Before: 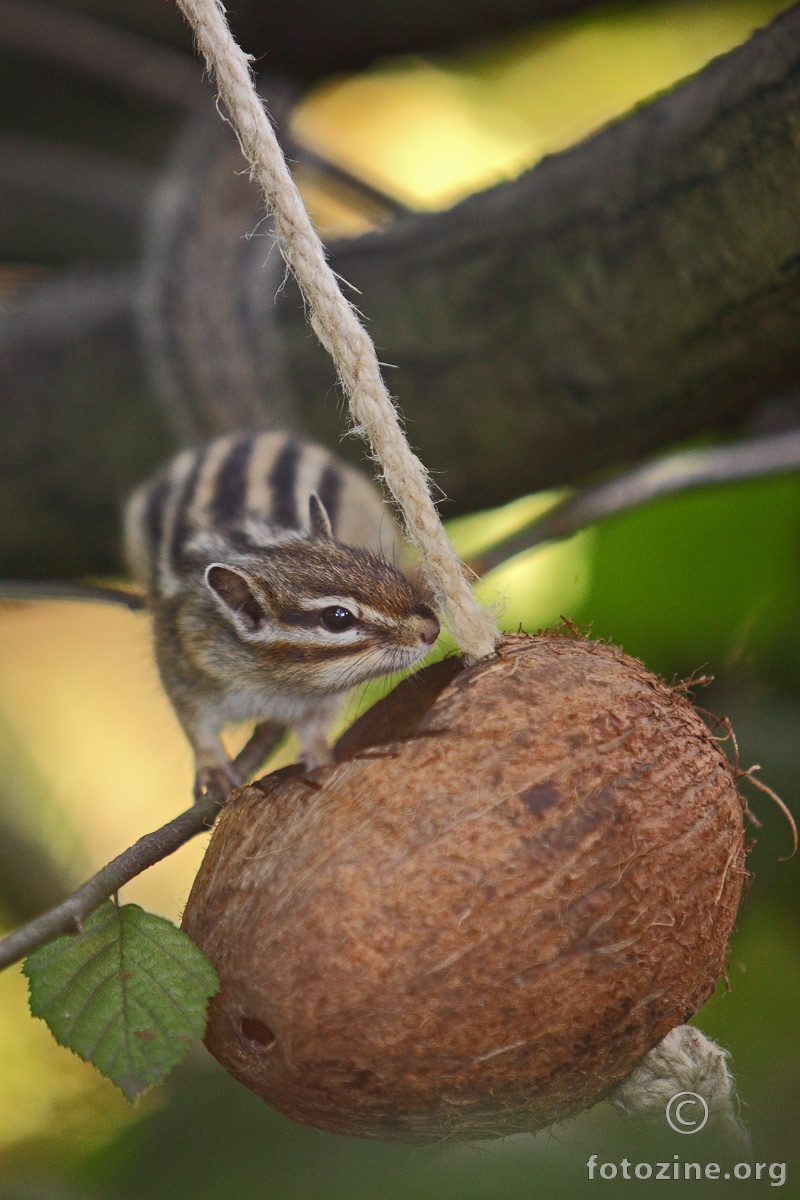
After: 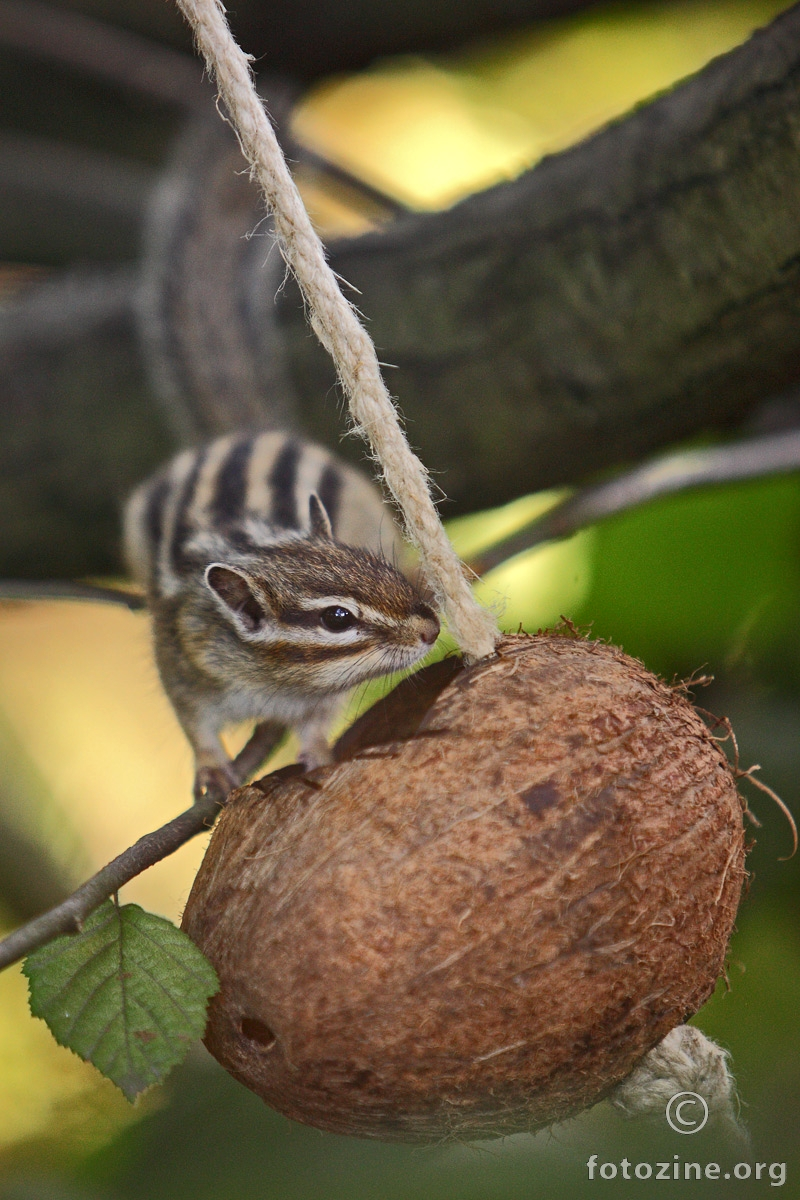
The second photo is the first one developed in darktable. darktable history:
local contrast: mode bilateral grid, contrast 21, coarseness 50, detail 130%, midtone range 0.2
